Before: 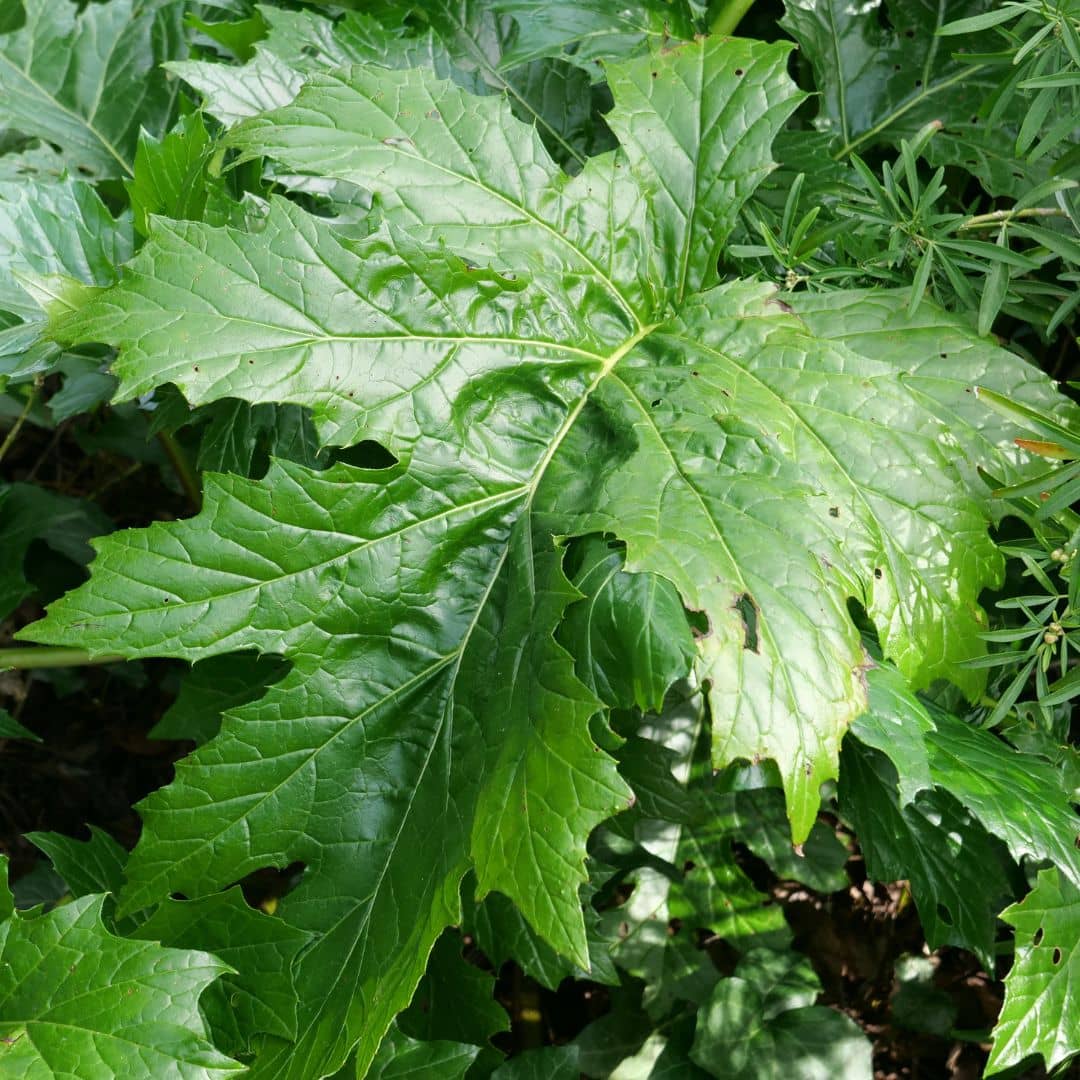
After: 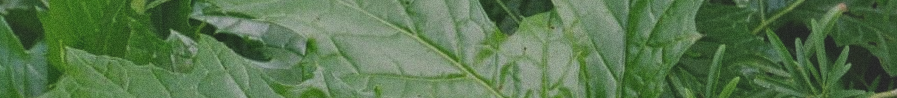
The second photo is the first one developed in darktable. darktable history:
crop and rotate: left 9.644%, top 9.491%, right 6.021%, bottom 80.509%
rotate and perspective: rotation -0.013°, lens shift (vertical) -0.027, lens shift (horizontal) 0.178, crop left 0.016, crop right 0.989, crop top 0.082, crop bottom 0.918
exposure: black level correction -0.016, exposure -1.018 EV, compensate highlight preservation false
contrast brightness saturation: contrast -0.28
grain: coarseness 0.09 ISO
local contrast: highlights 40%, shadows 60%, detail 136%, midtone range 0.514
